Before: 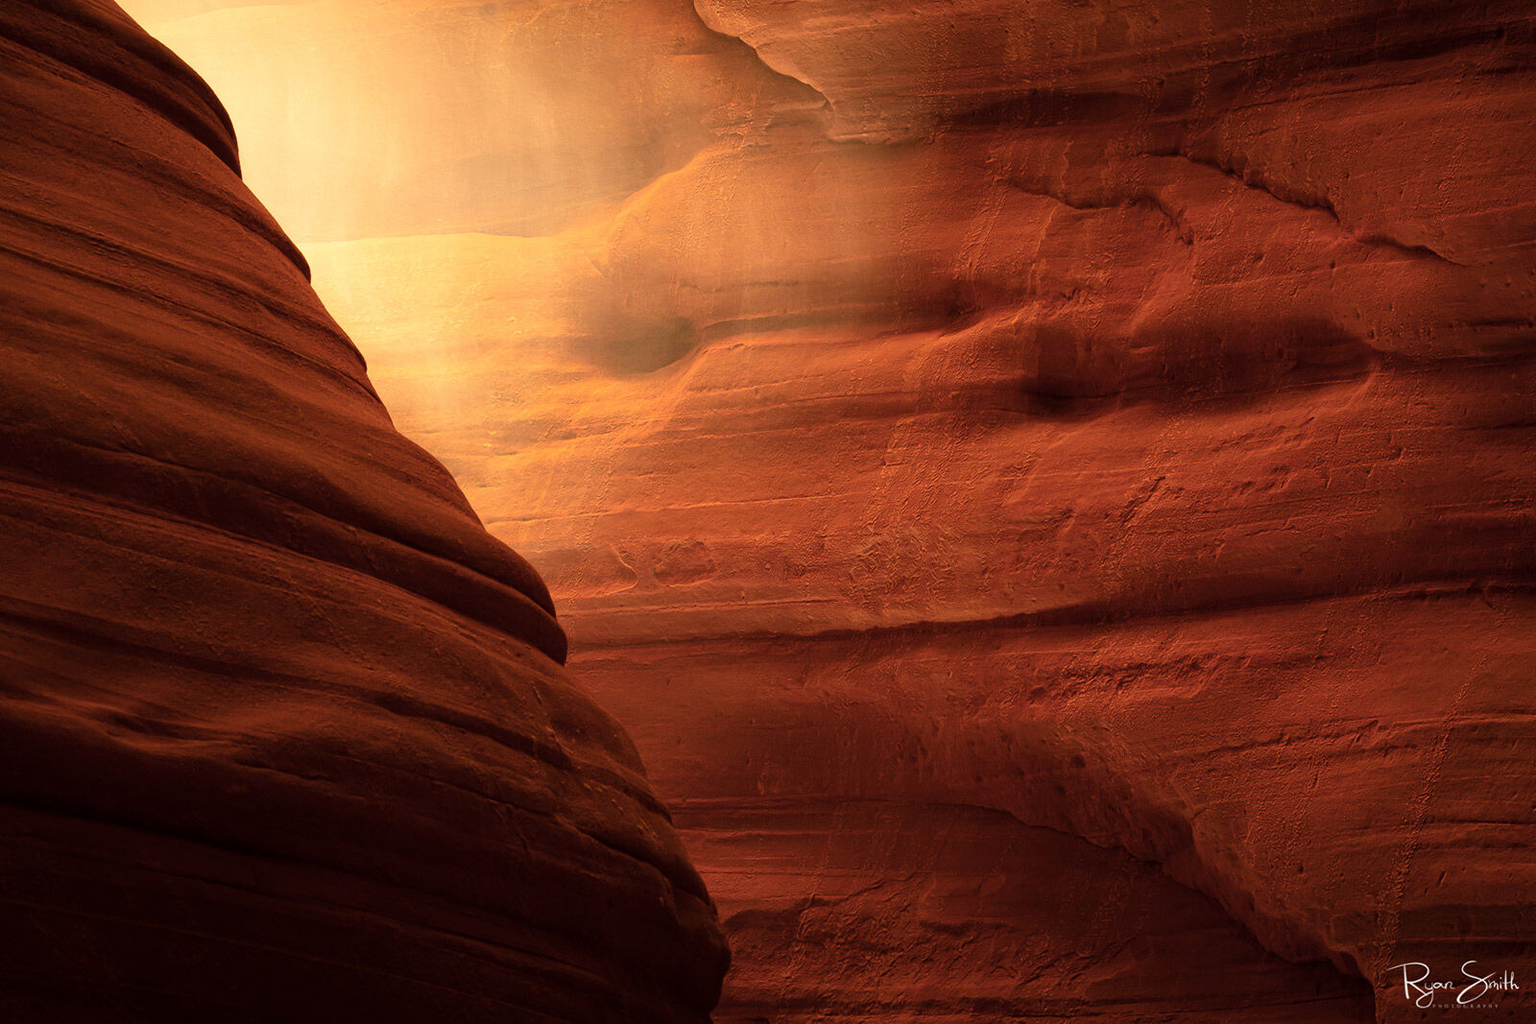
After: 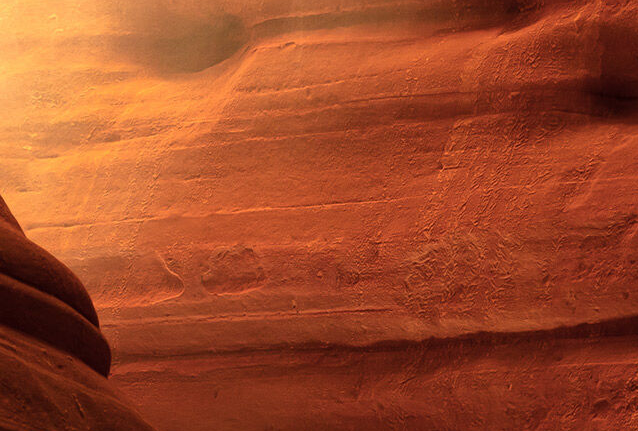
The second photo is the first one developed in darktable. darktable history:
crop: left 30.024%, top 29.699%, right 30.069%, bottom 29.866%
